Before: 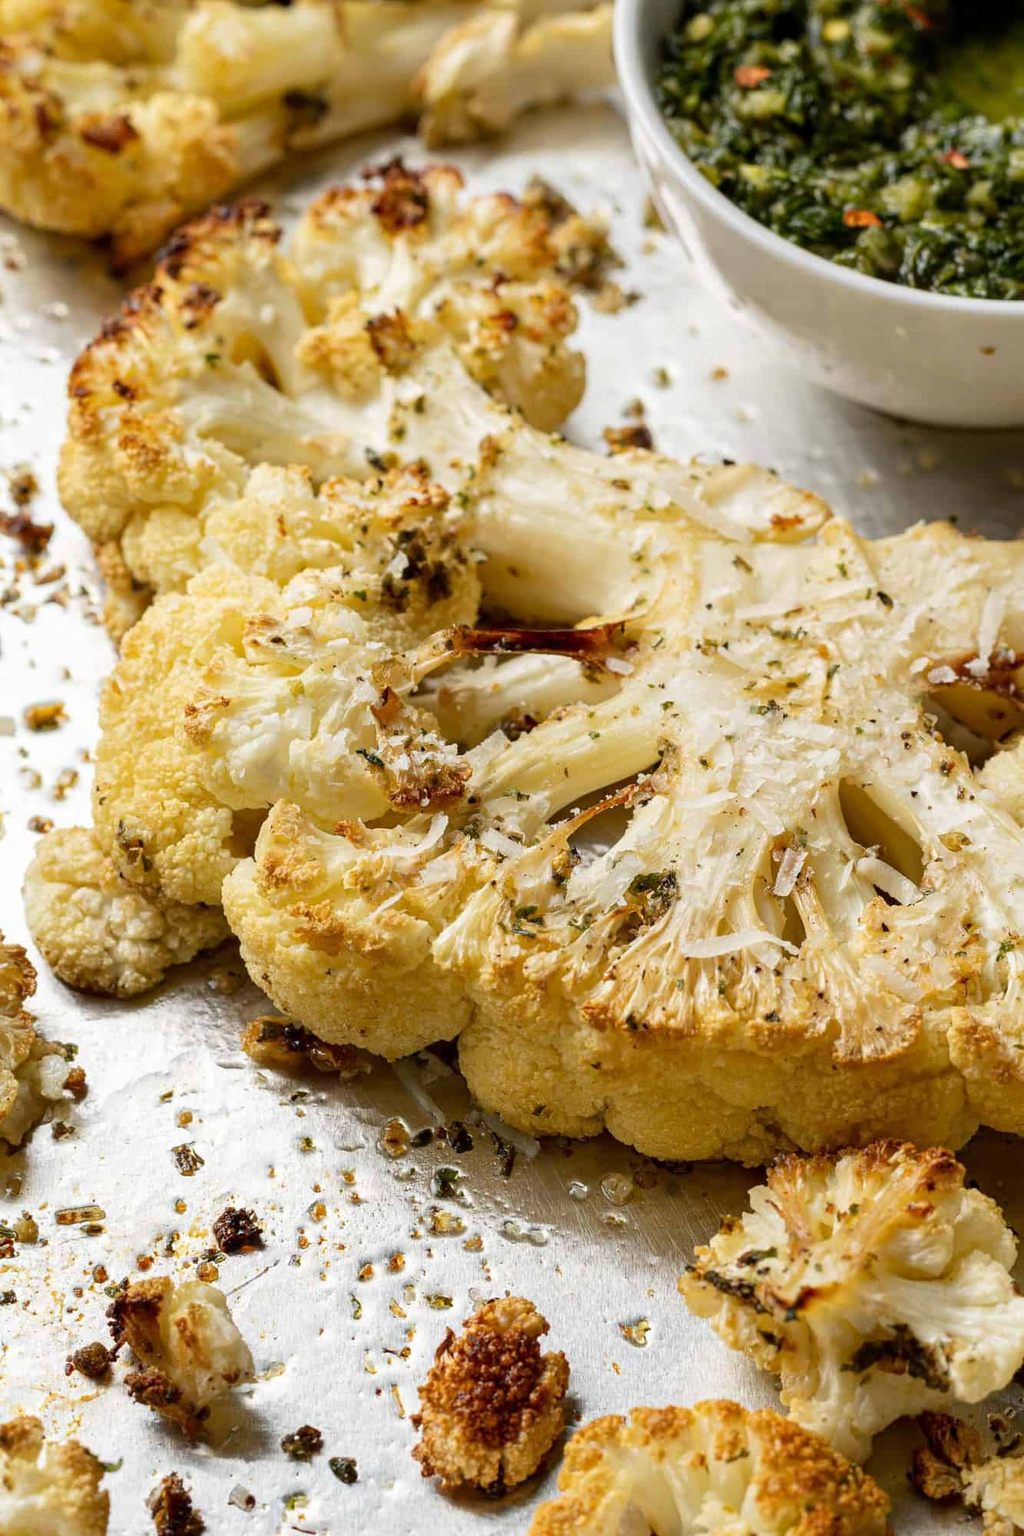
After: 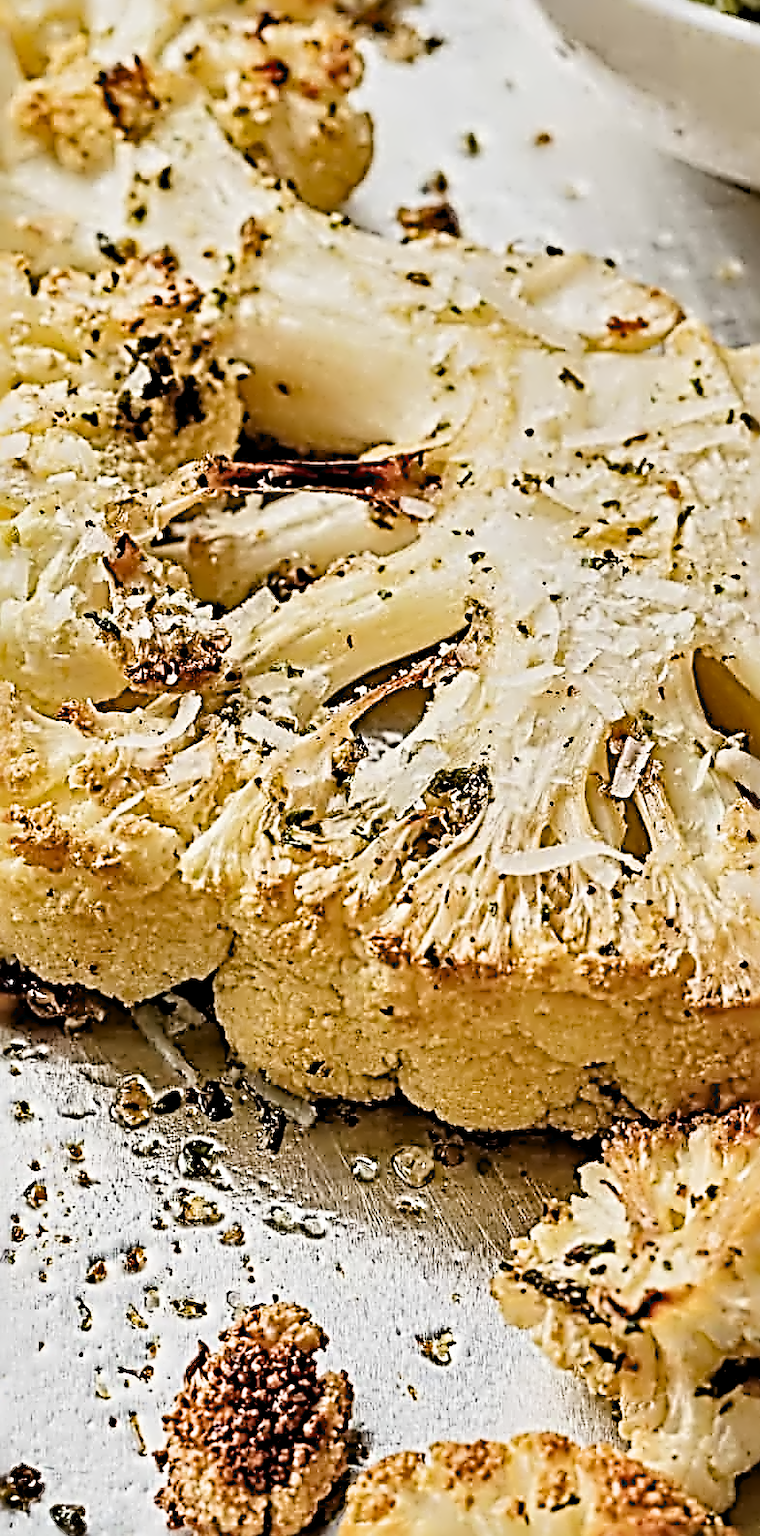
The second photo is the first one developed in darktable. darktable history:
crop and rotate: left 28.246%, top 17.178%, right 12.755%, bottom 3.436%
shadows and highlights: soften with gaussian
sharpen: radius 4.038, amount 1.984
exposure: black level correction -0.002, exposure 0.53 EV, compensate highlight preservation false
contrast equalizer: y [[0.5, 0.542, 0.583, 0.625, 0.667, 0.708], [0.5 ×6], [0.5 ×6], [0, 0.033, 0.067, 0.1, 0.133, 0.167], [0, 0.05, 0.1, 0.15, 0.2, 0.25]]
tone equalizer: -8 EV -0.763 EV, -7 EV -0.721 EV, -6 EV -0.6 EV, -5 EV -0.362 EV, -3 EV 0.393 EV, -2 EV 0.6 EV, -1 EV 0.7 EV, +0 EV 0.724 EV, mask exposure compensation -0.485 EV
filmic rgb: black relative exposure -8.77 EV, white relative exposure 4.98 EV, target black luminance 0%, hardness 3.79, latitude 66.02%, contrast 0.827, shadows ↔ highlights balance 19.26%
